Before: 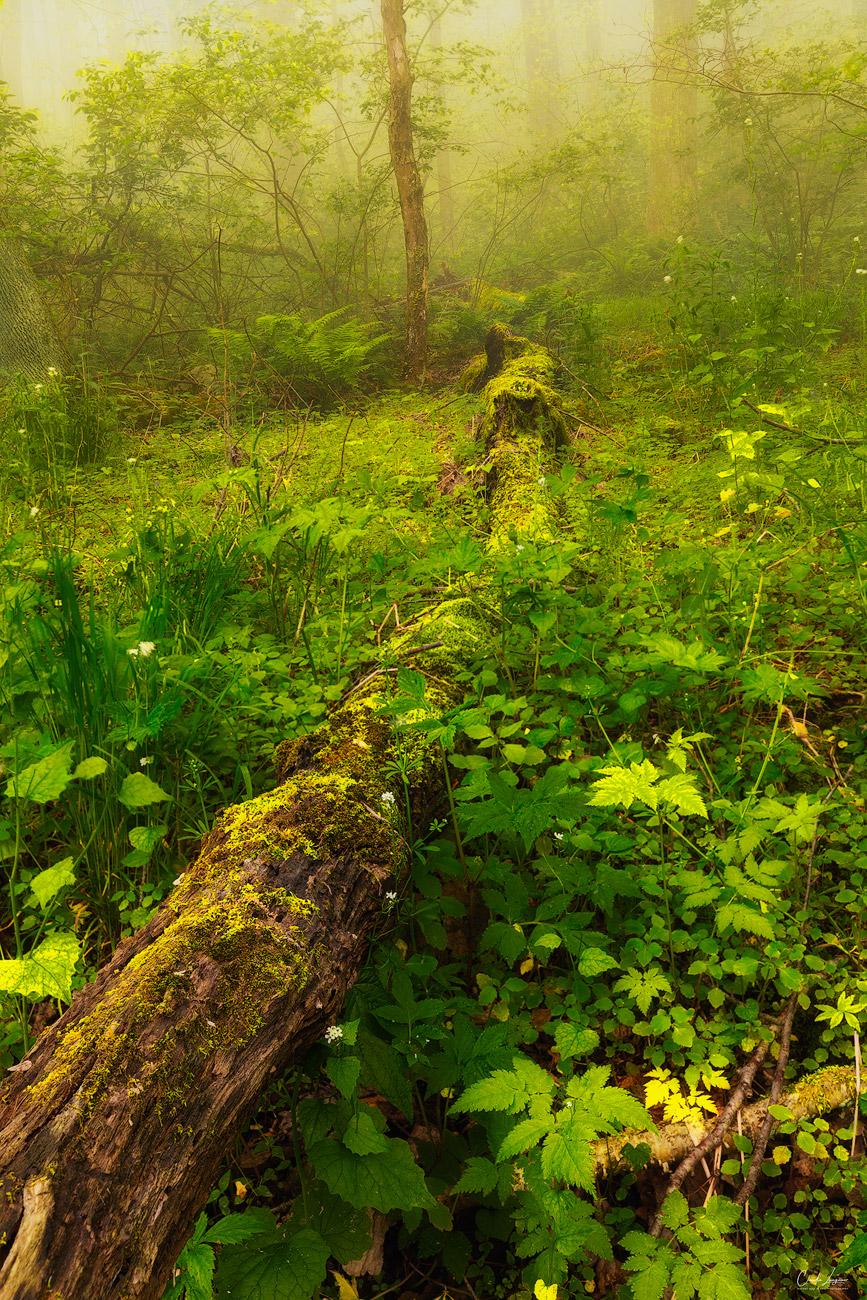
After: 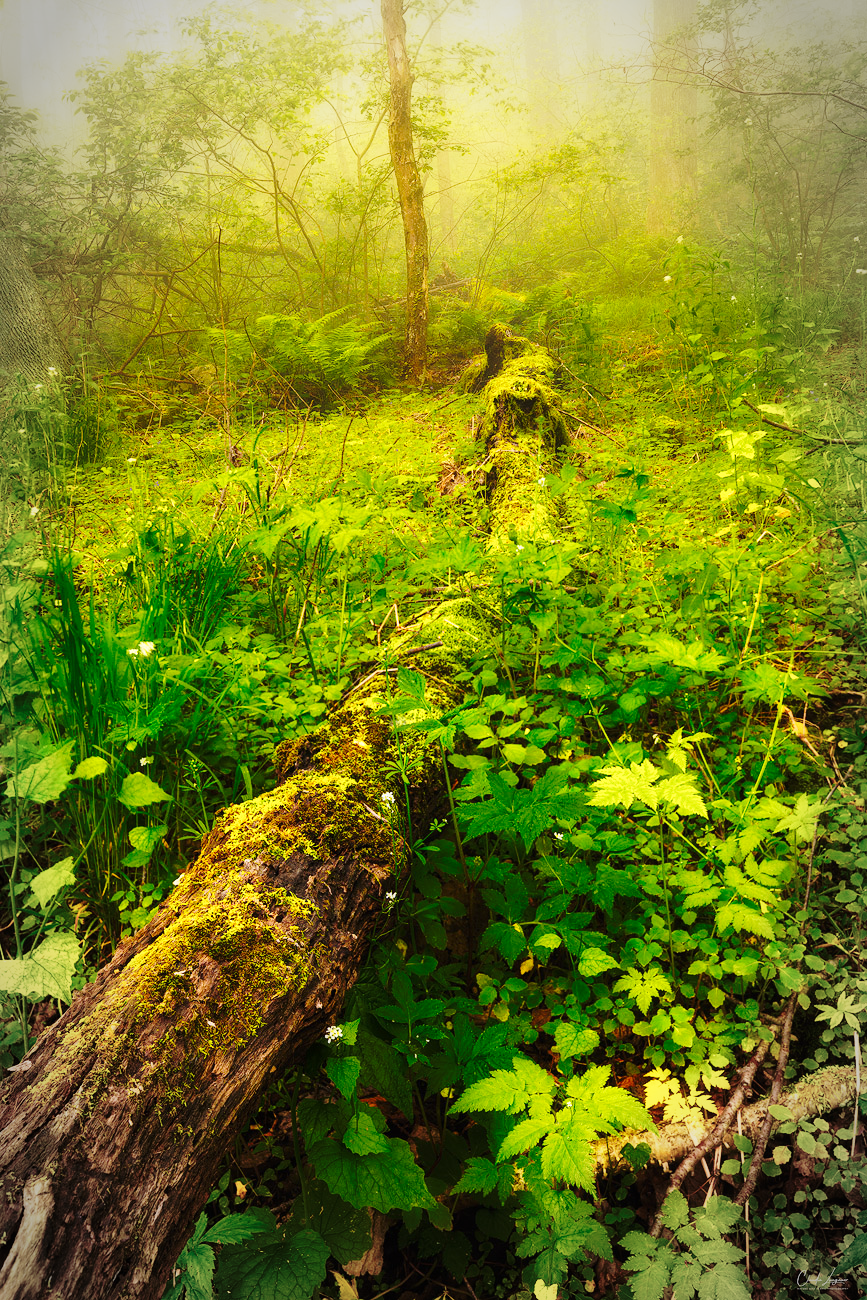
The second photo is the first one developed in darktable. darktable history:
vignetting: automatic ratio true
base curve: curves: ch0 [(0, 0) (0.036, 0.037) (0.121, 0.228) (0.46, 0.76) (0.859, 0.983) (1, 1)], preserve colors none
